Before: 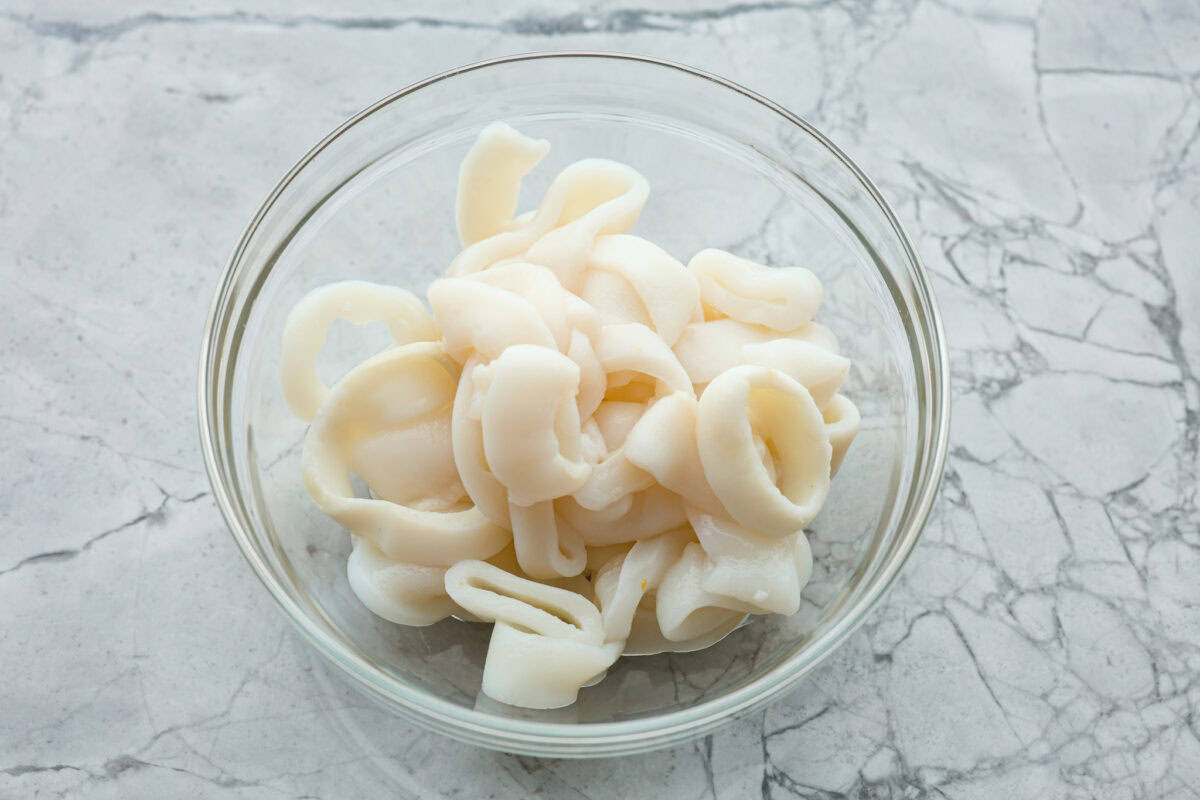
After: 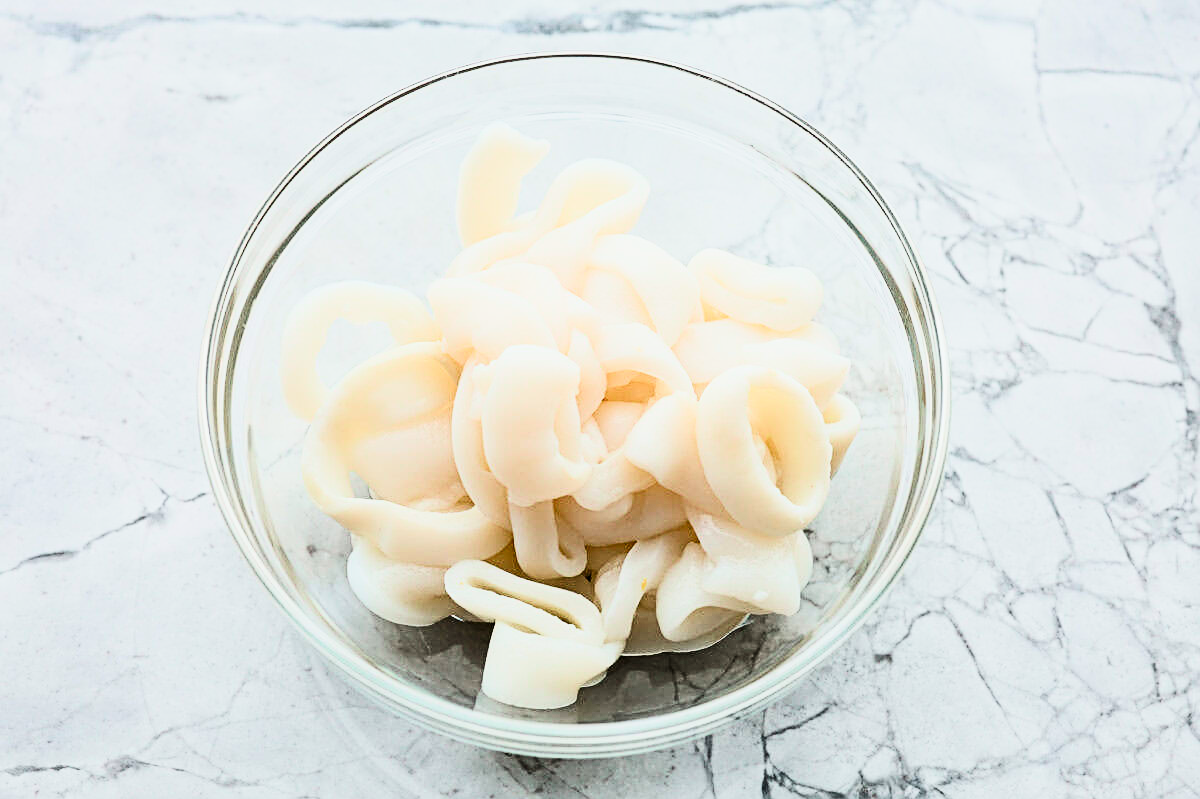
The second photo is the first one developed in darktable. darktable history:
contrast brightness saturation: contrast 0.407, brightness 0.096, saturation 0.209
crop: bottom 0.054%
filmic rgb: black relative exposure -5.09 EV, white relative exposure 3.97 EV, hardness 2.9, contrast 1.186, color science v4 (2020)
exposure: exposure 0.075 EV, compensate highlight preservation false
sharpen: on, module defaults
